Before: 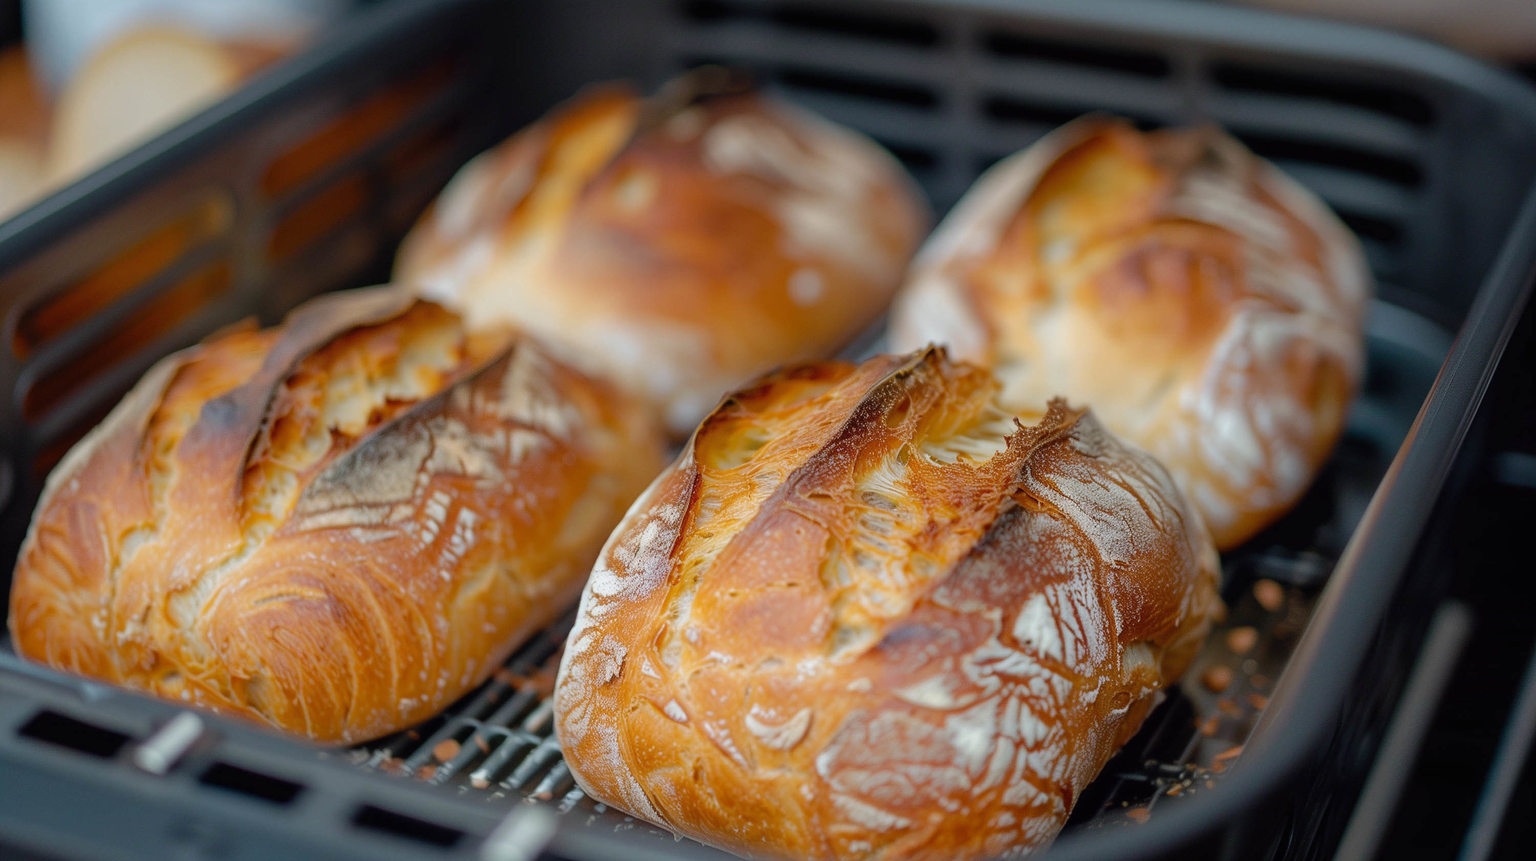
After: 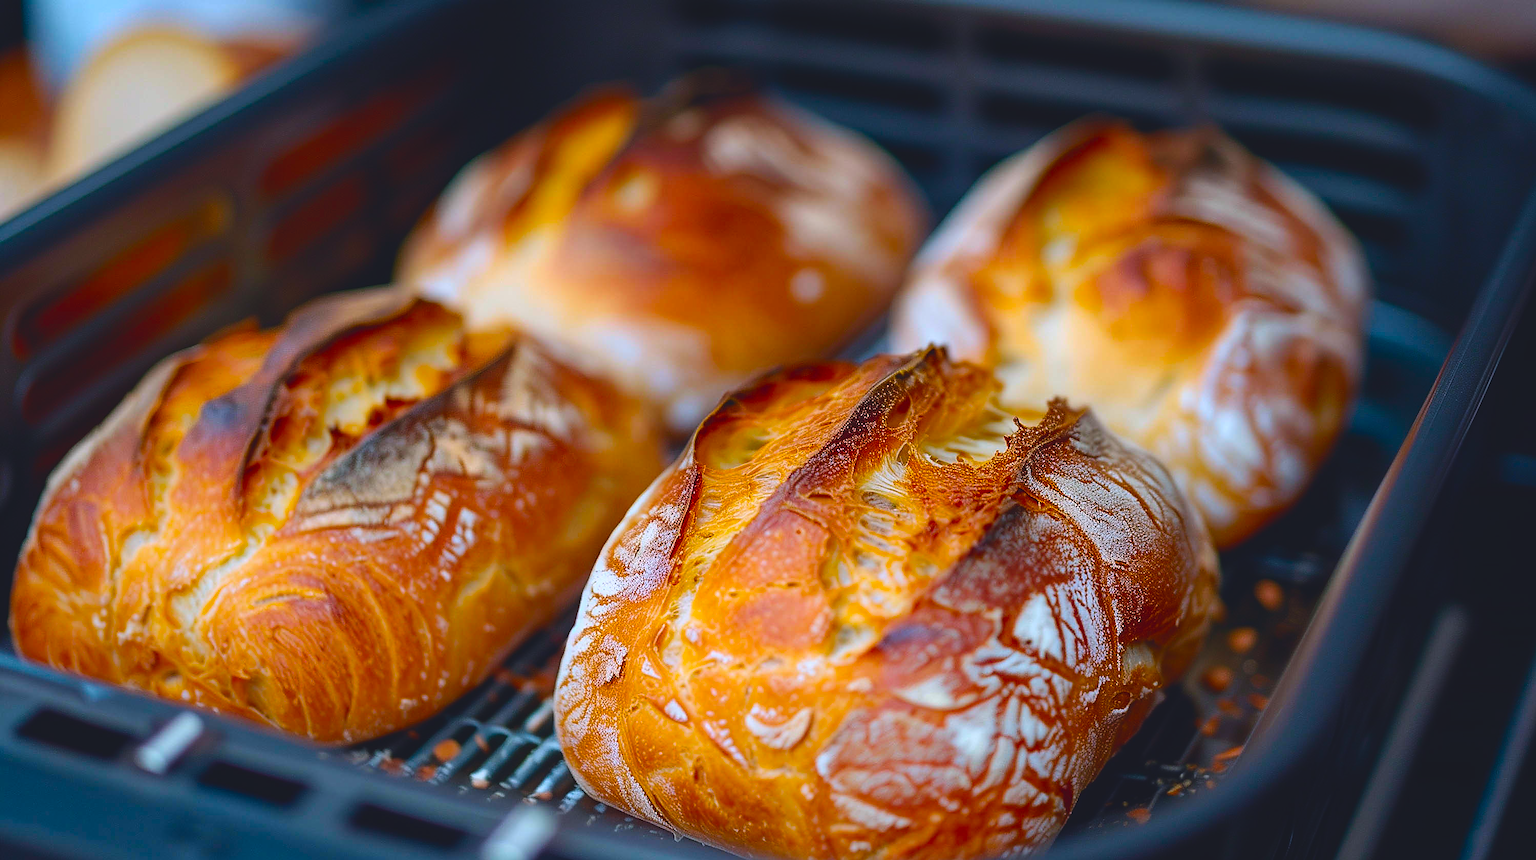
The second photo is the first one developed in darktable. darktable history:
sharpen: radius 1.41, amount 1.262, threshold 0.75
color calibration: illuminant as shot in camera, x 0.358, y 0.373, temperature 4628.91 K
color balance rgb: perceptual saturation grading › global saturation 25.448%, global vibrance 50.472%
exposure: black level correction -0.03, compensate exposure bias true, compensate highlight preservation false
contrast brightness saturation: contrast 0.208, brightness -0.105, saturation 0.211
